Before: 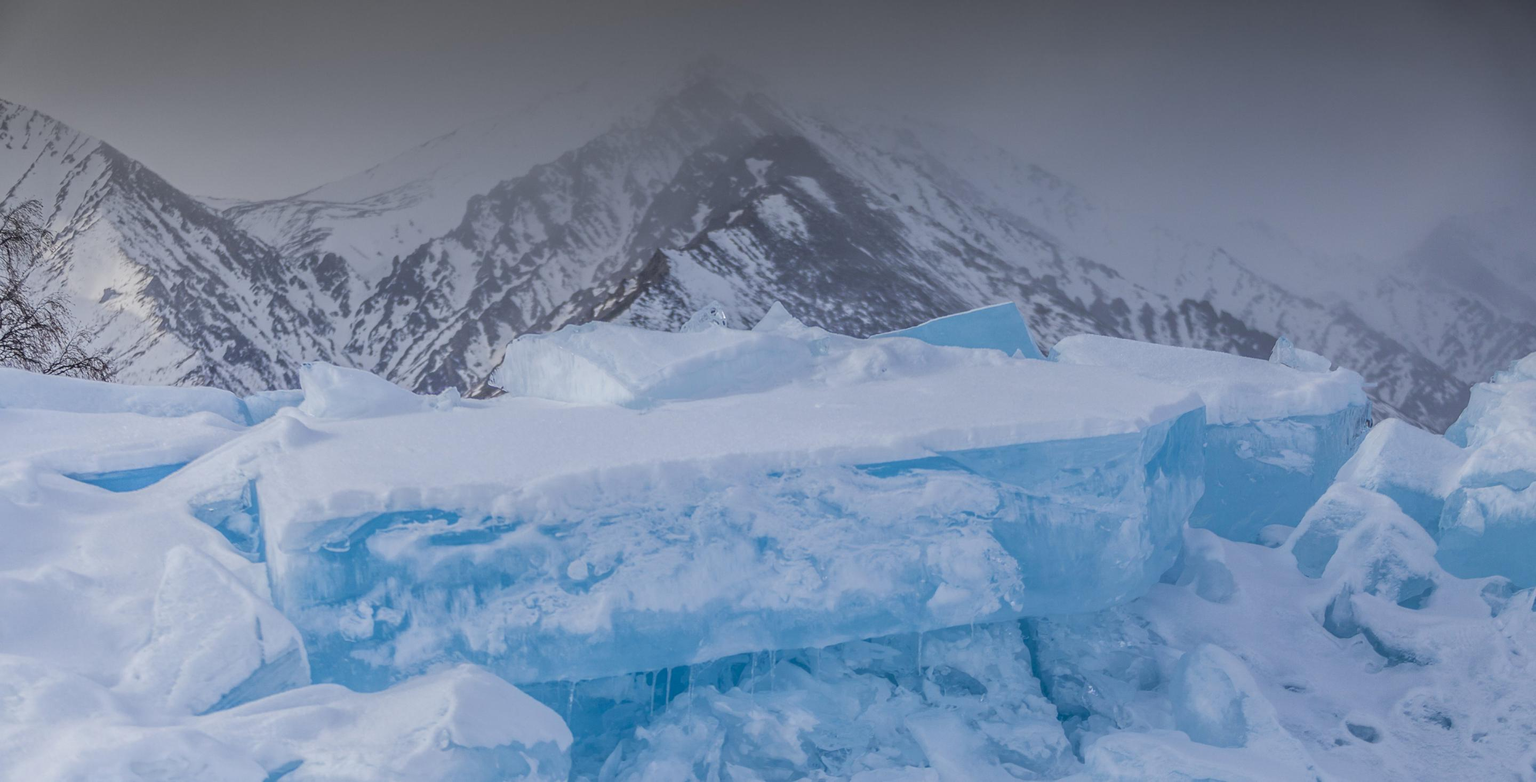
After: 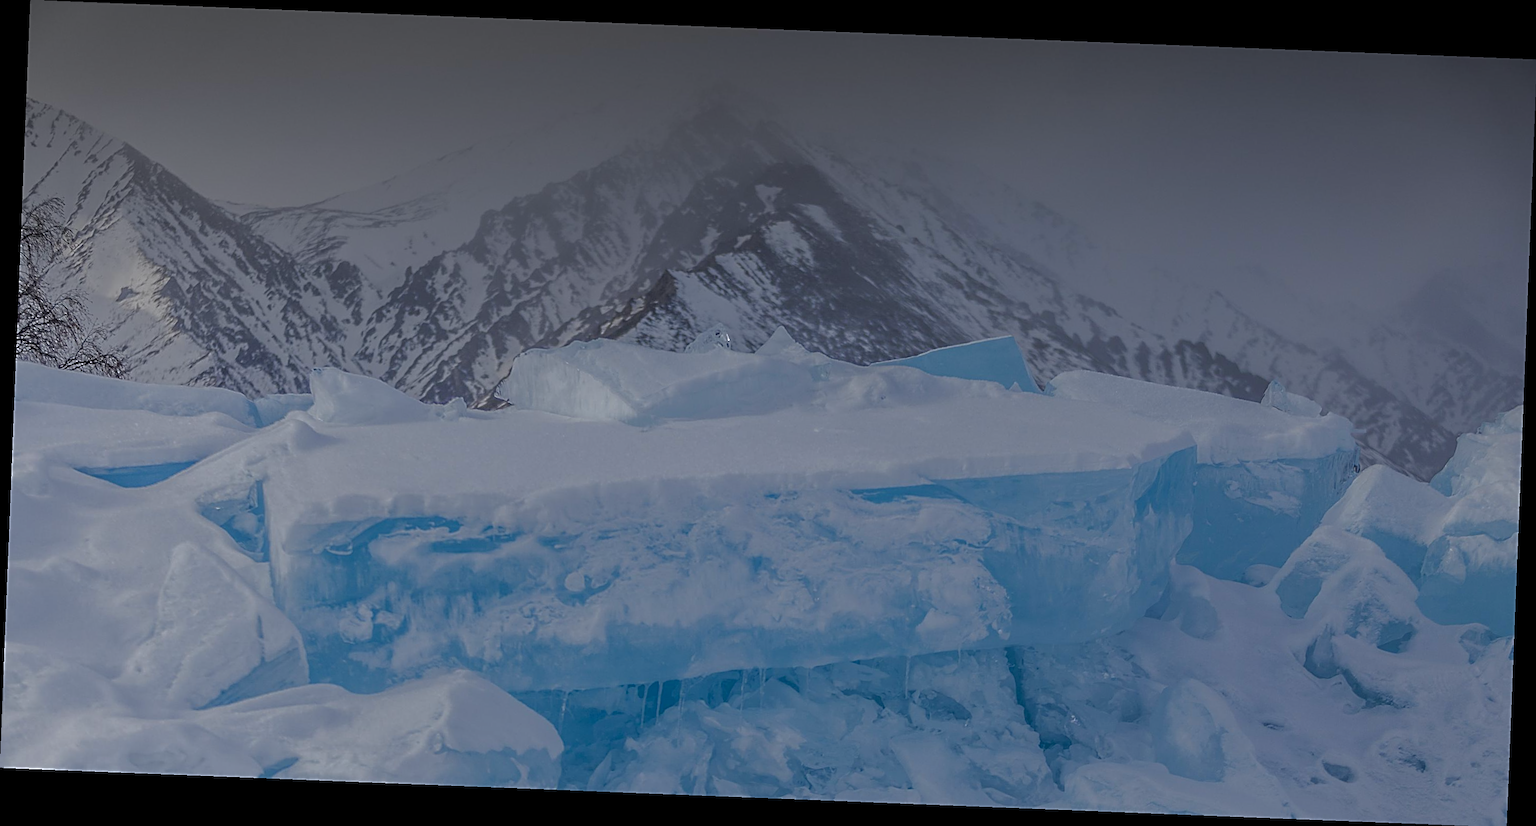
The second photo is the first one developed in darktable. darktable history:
sharpen: radius 2.543, amount 0.636
base curve: curves: ch0 [(0, 0) (0.826, 0.587) (1, 1)]
vibrance: vibrance 15%
rotate and perspective: rotation 2.27°, automatic cropping off
